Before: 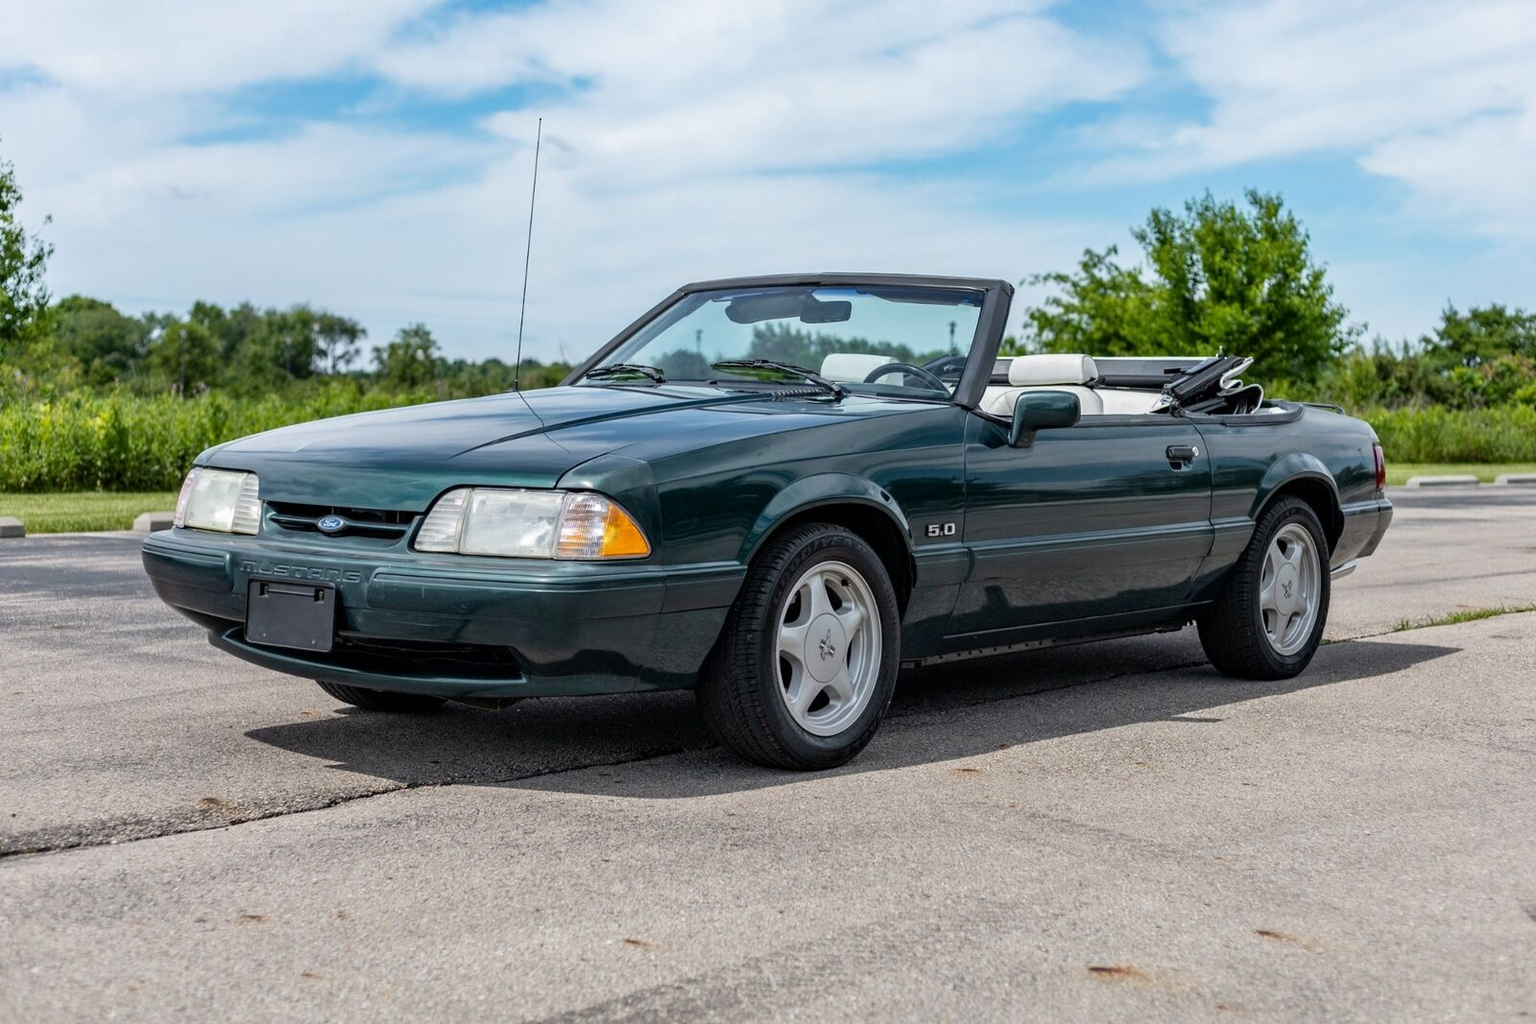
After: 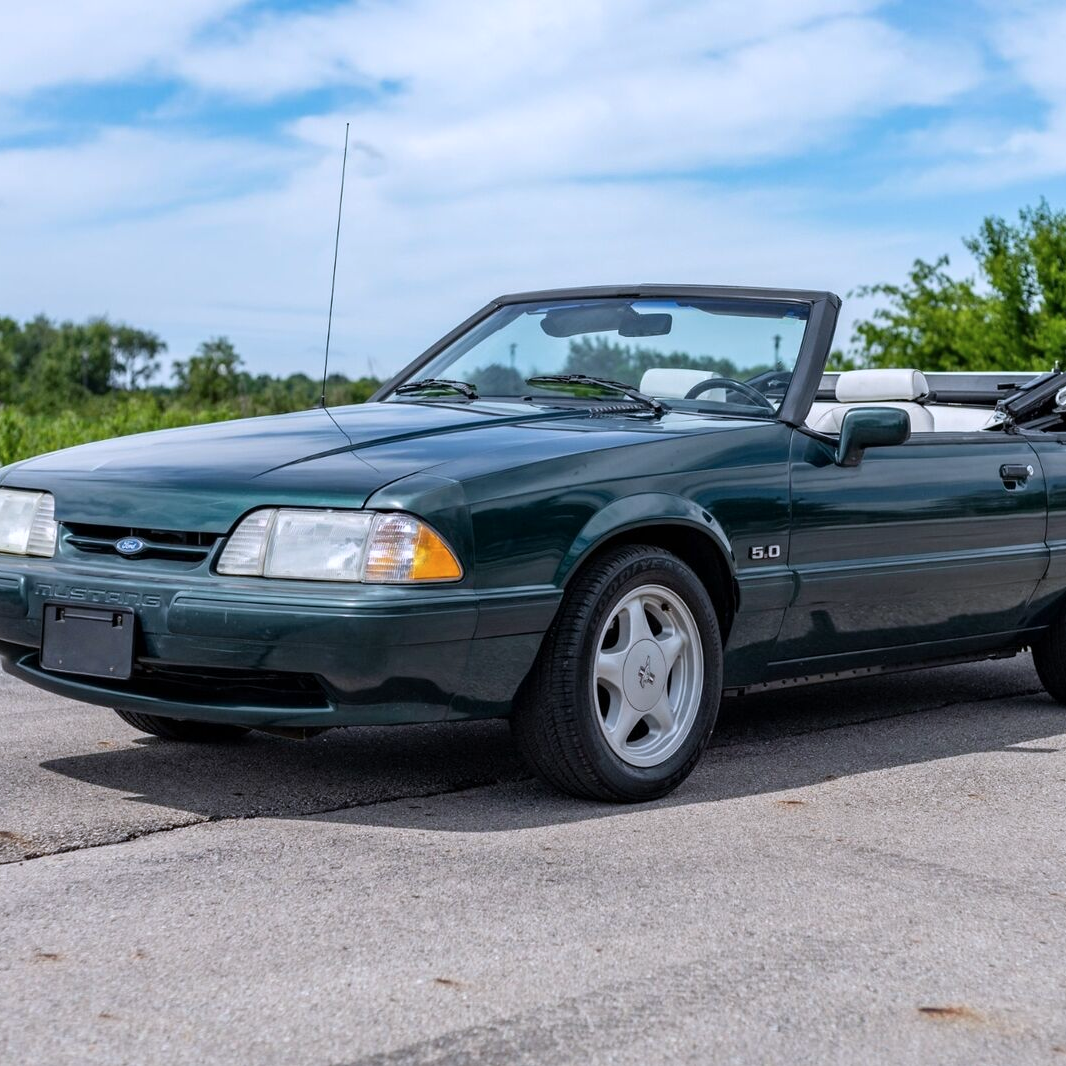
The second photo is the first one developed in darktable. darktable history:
crop and rotate: left 13.537%, right 19.796%
color calibration: illuminant as shot in camera, x 0.358, y 0.373, temperature 4628.91 K
